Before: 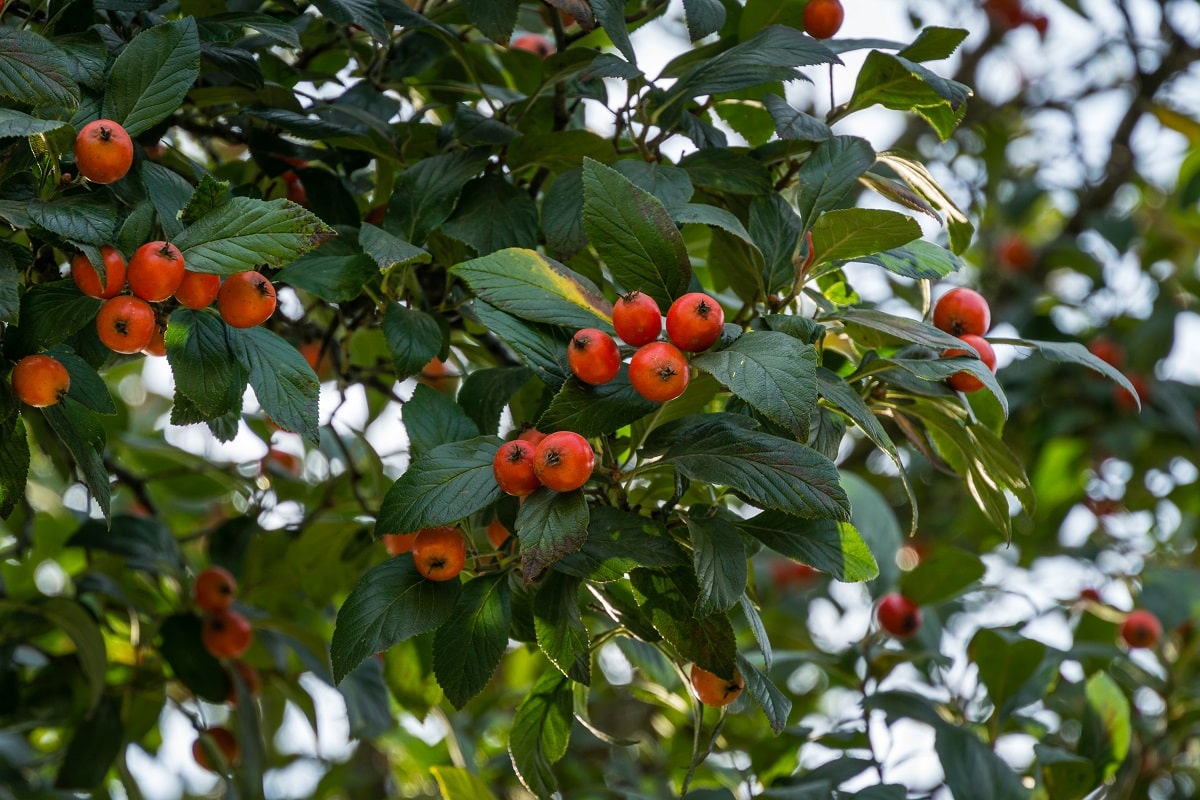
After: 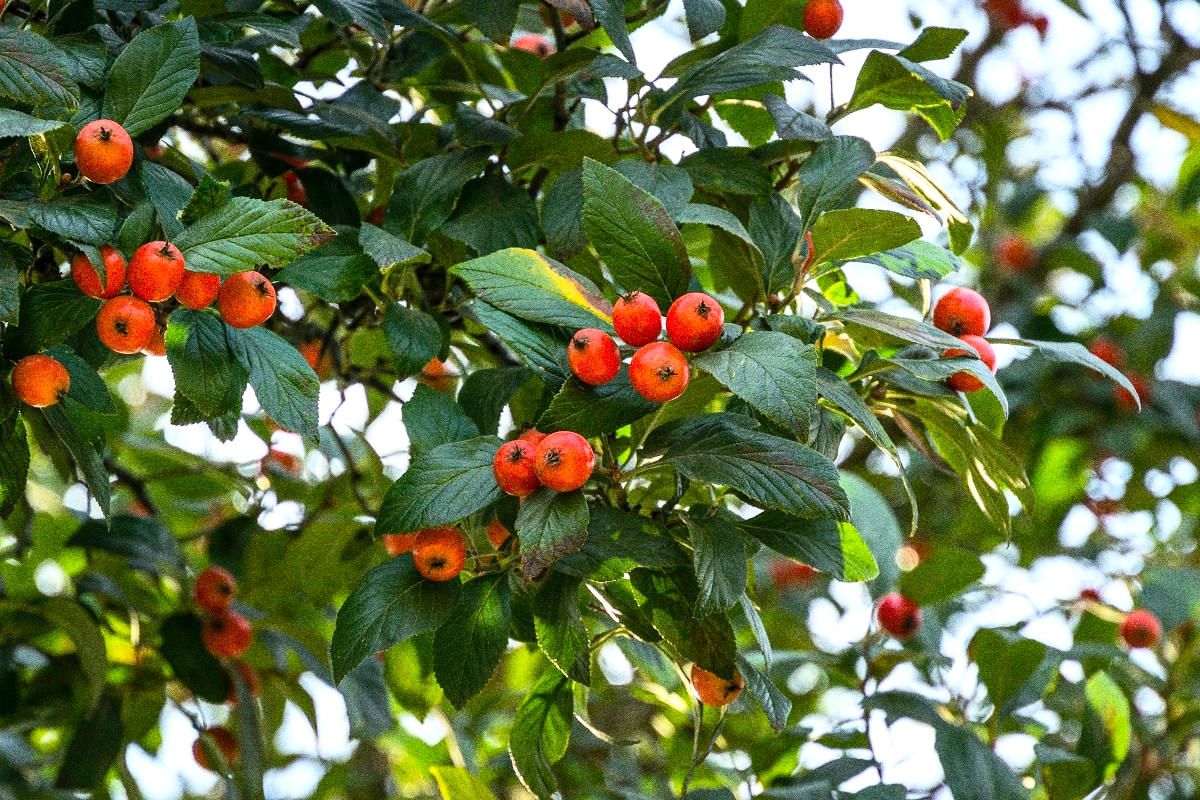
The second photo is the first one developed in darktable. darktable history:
exposure: black level correction 0.001, exposure 0.5 EV, compensate exposure bias true, compensate highlight preservation false
contrast brightness saturation: contrast 0.2, brightness 0.16, saturation 0.22
grain: coarseness 10.62 ISO, strength 55.56%
